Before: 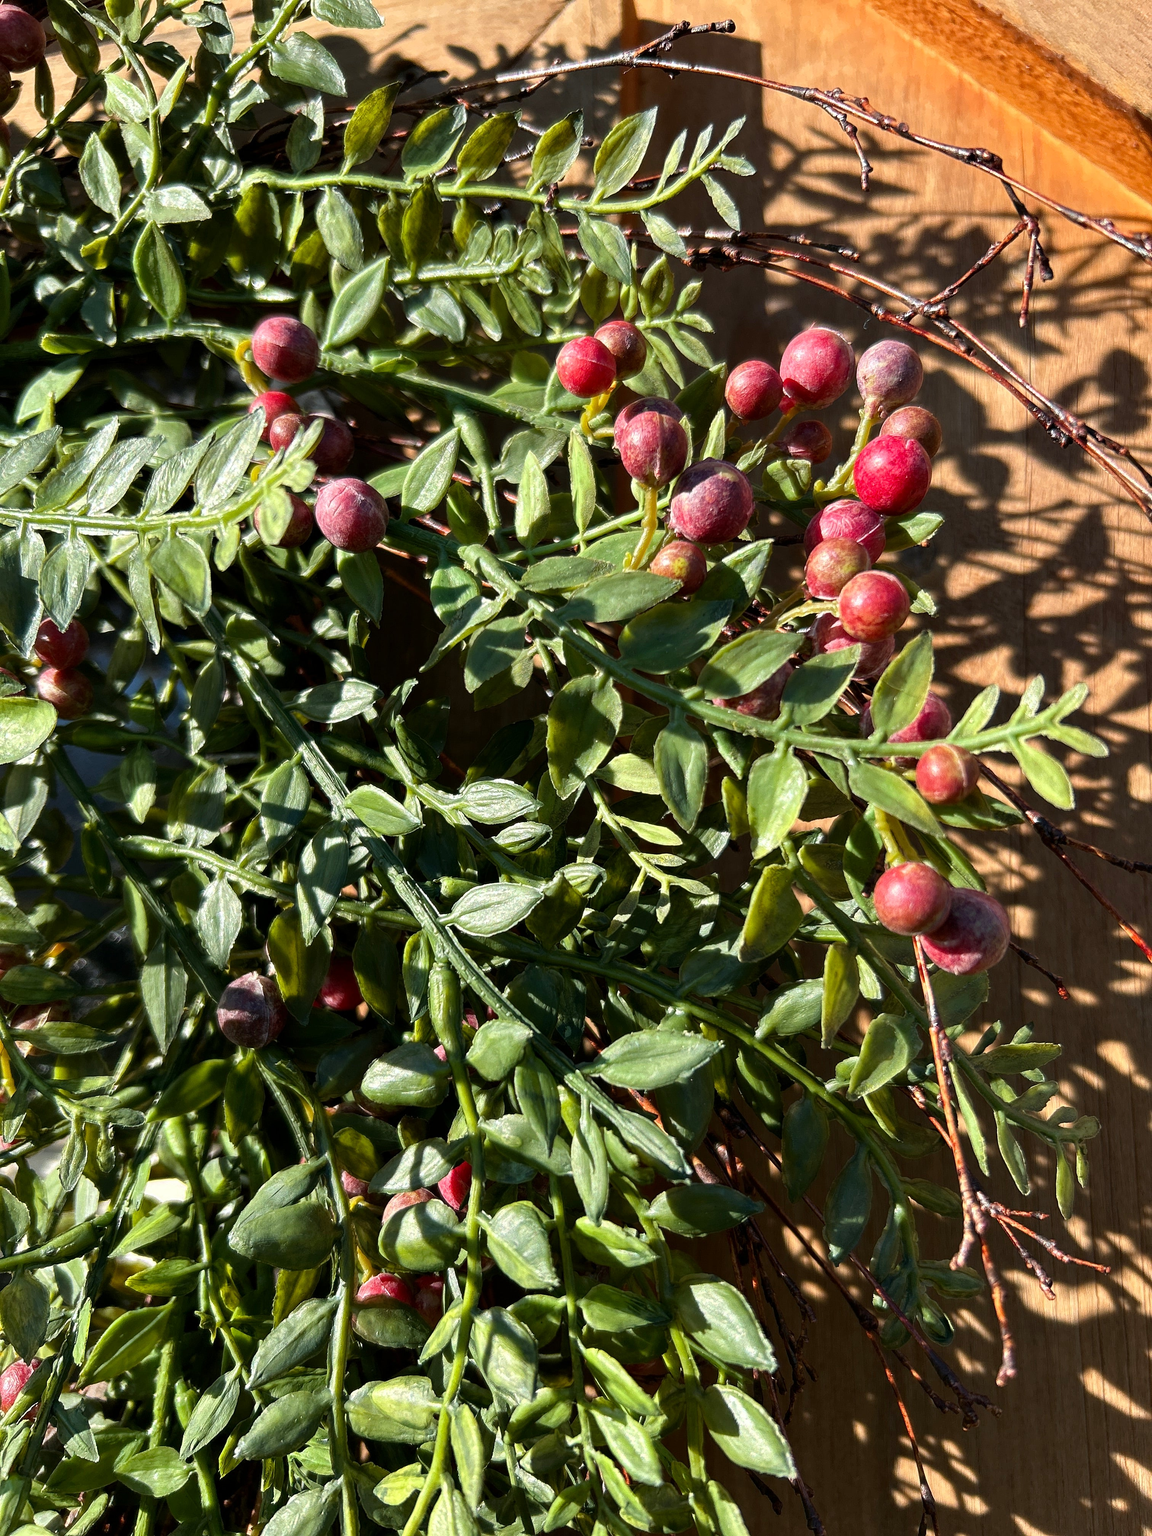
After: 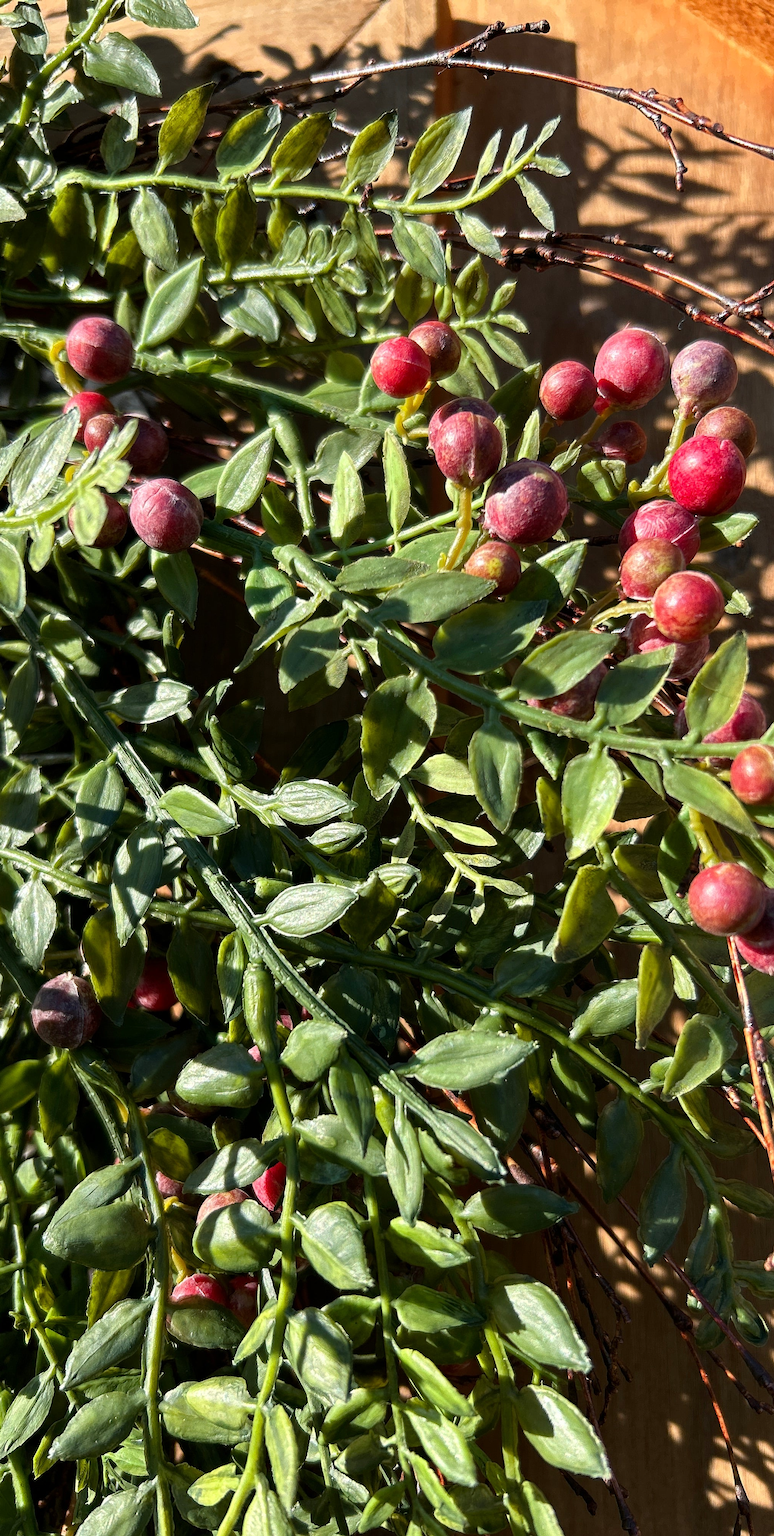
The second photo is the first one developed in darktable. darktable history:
crop and rotate: left 16.141%, right 16.608%
